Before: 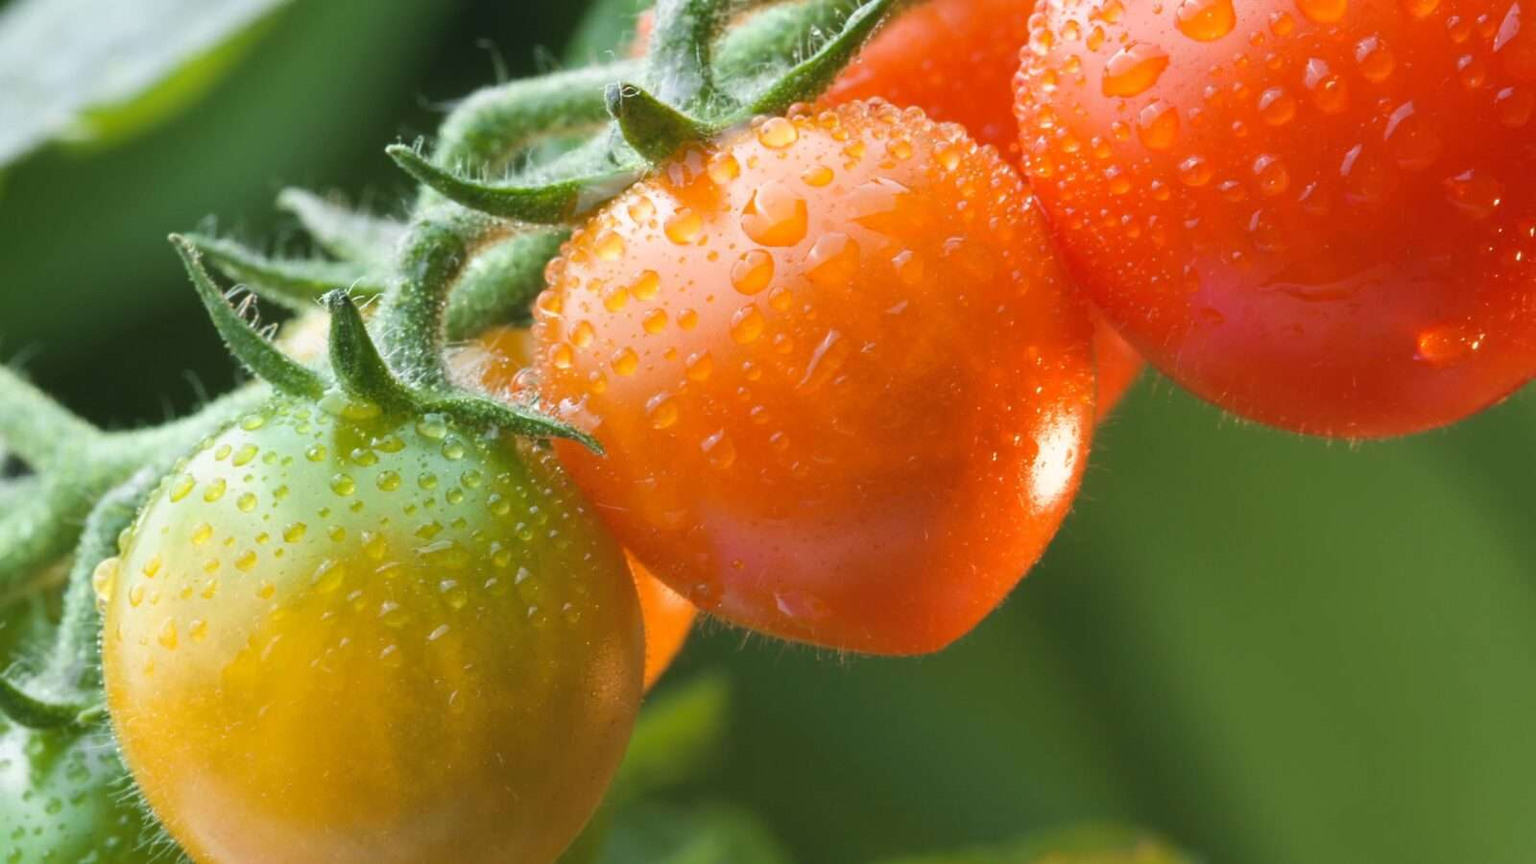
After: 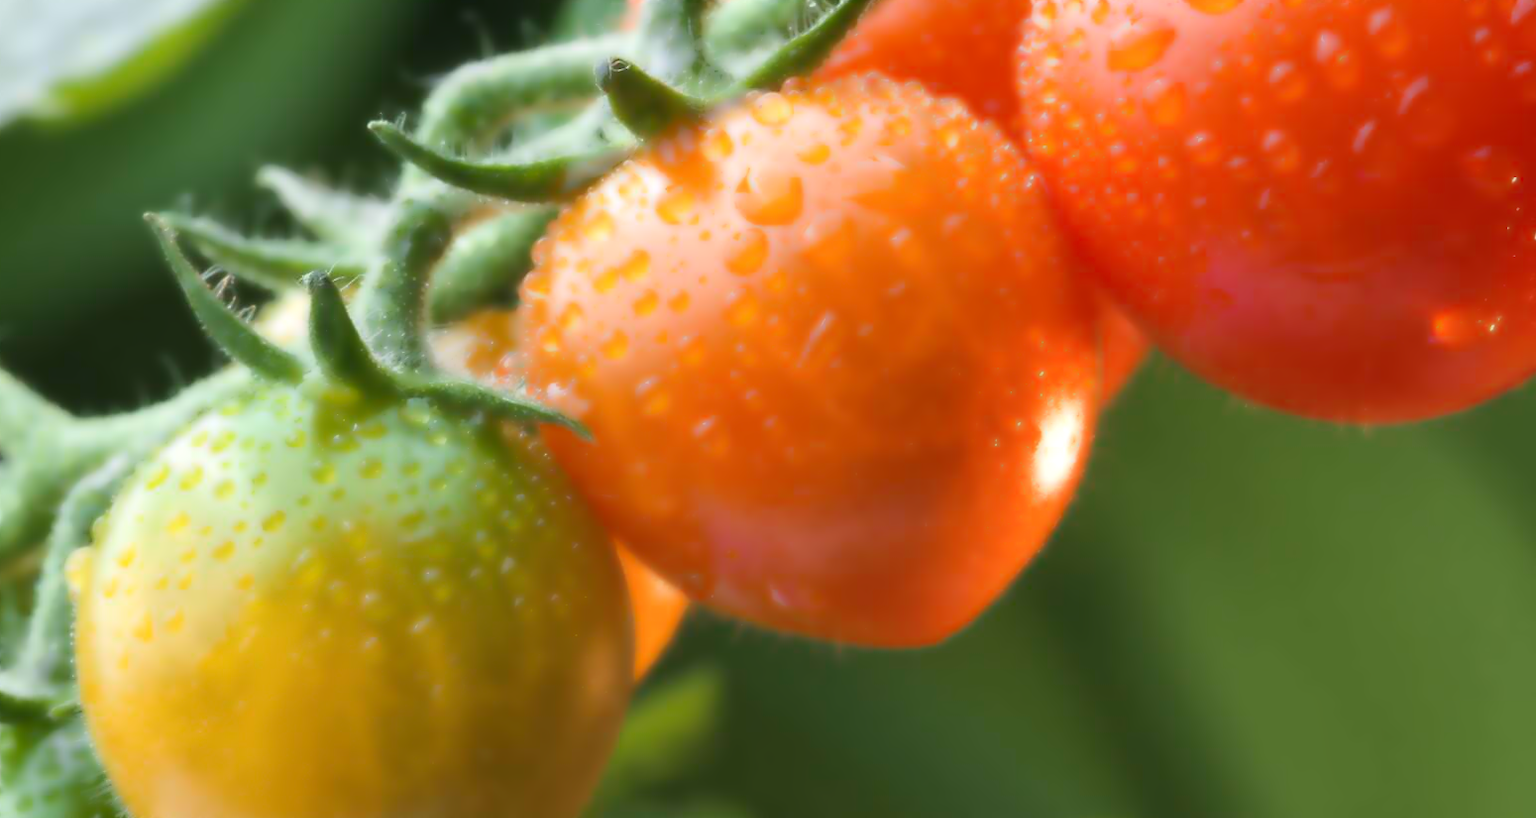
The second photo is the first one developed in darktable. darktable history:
lowpass: radius 4, soften with bilateral filter, unbound 0
local contrast: highlights 83%, shadows 81%
crop: left 1.964%, top 3.251%, right 1.122%, bottom 4.933%
